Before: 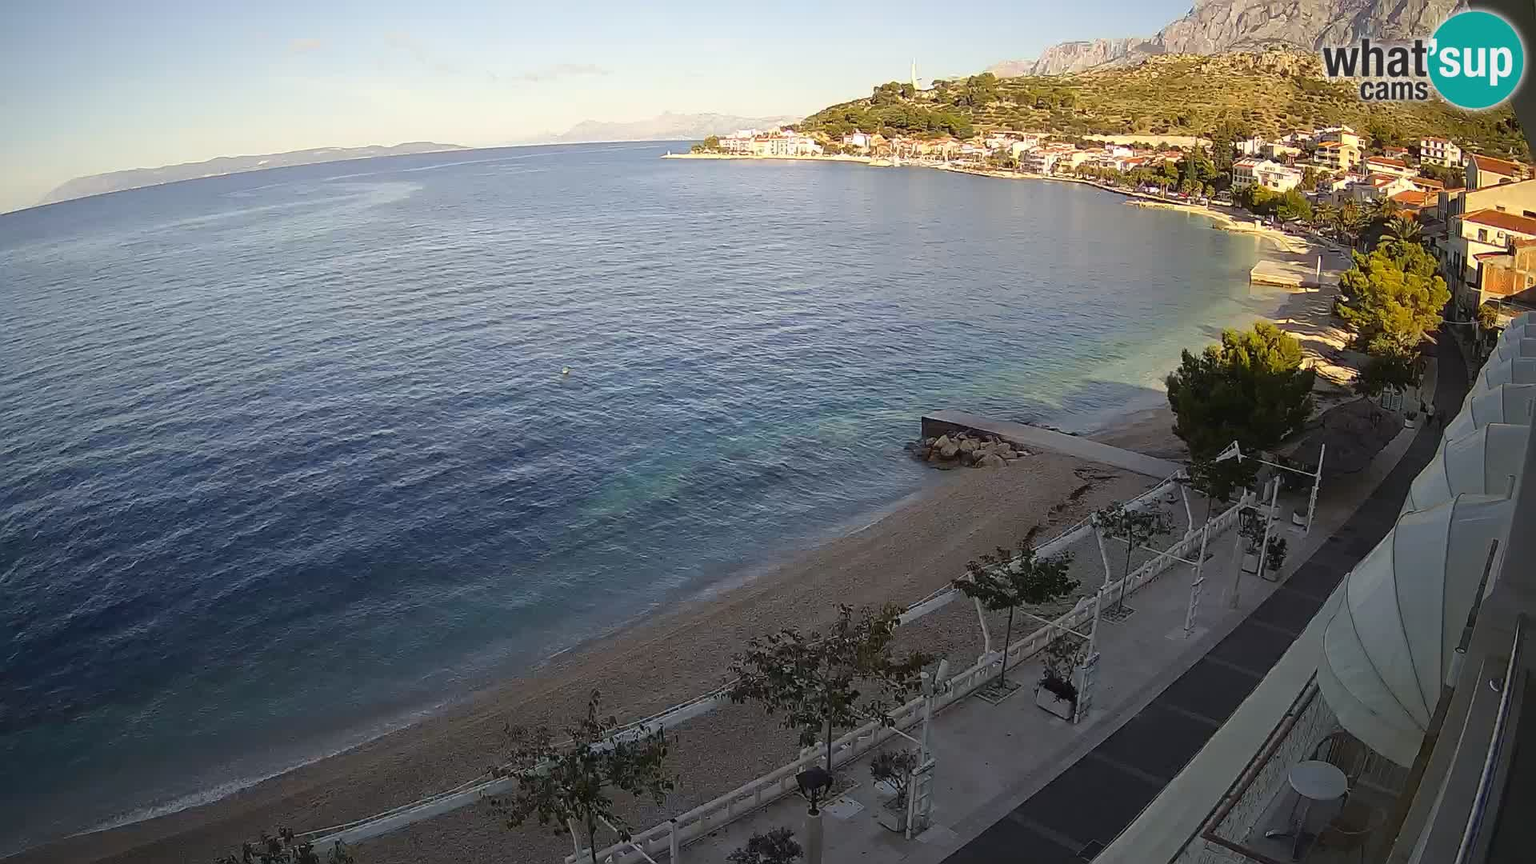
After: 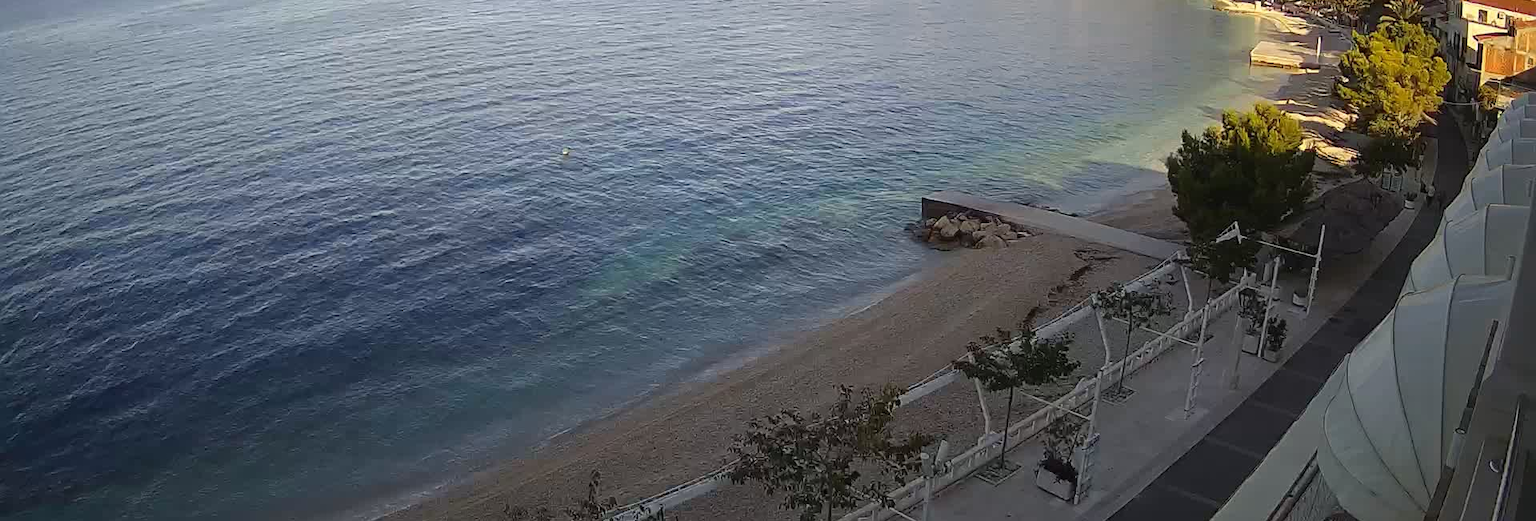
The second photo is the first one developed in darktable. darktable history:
crop and rotate: top 25.548%, bottom 14.013%
